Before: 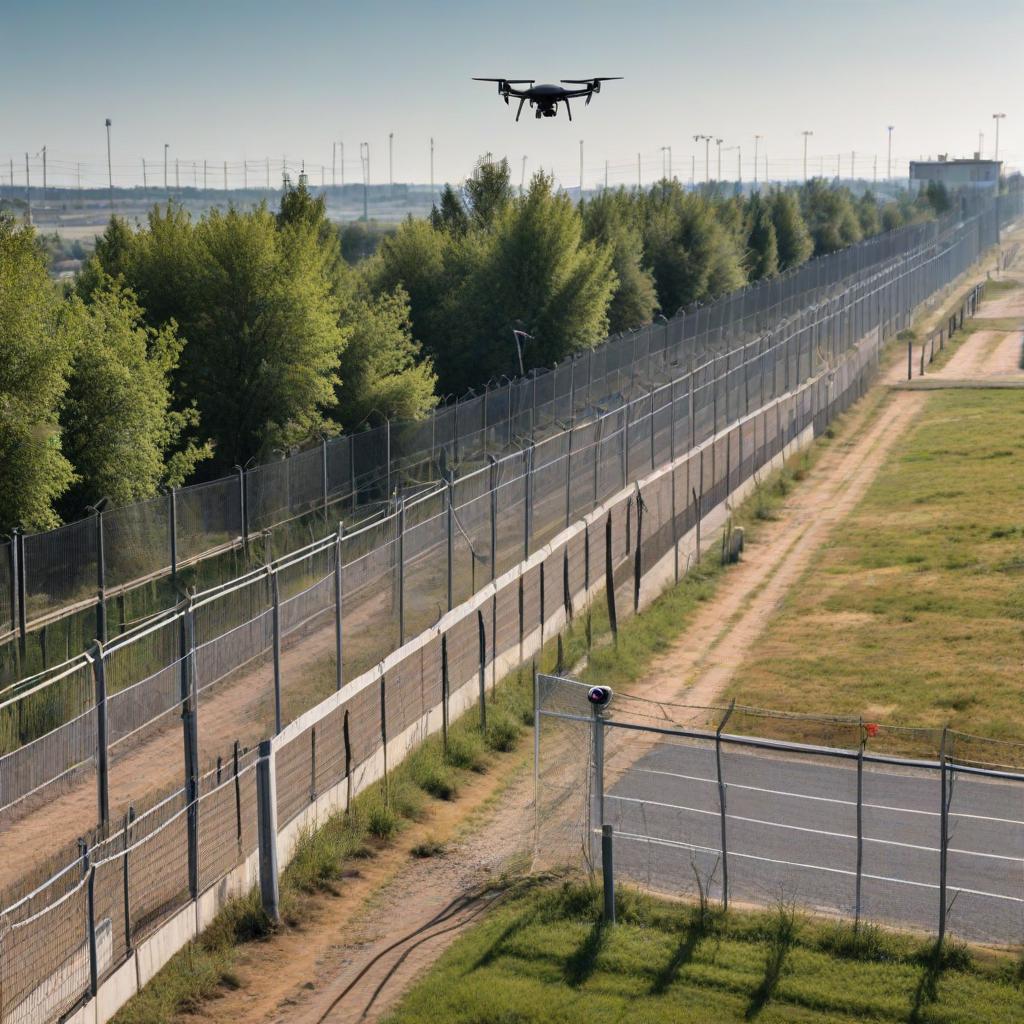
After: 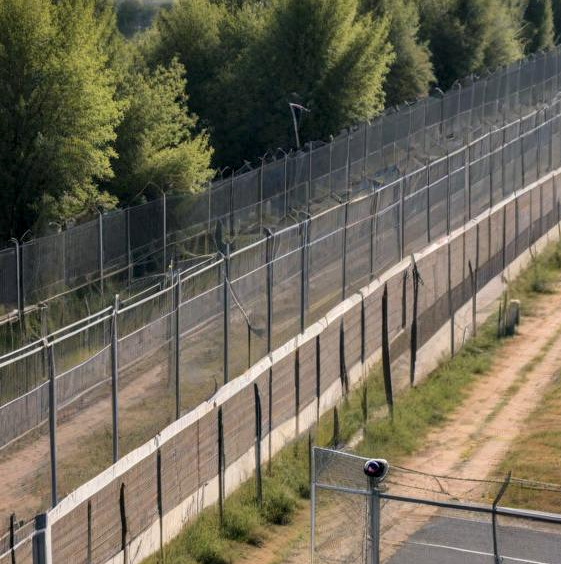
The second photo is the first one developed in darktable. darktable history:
local contrast: on, module defaults
tone equalizer: mask exposure compensation -0.509 EV
crop and rotate: left 21.97%, top 22.241%, right 23.197%, bottom 22.606%
